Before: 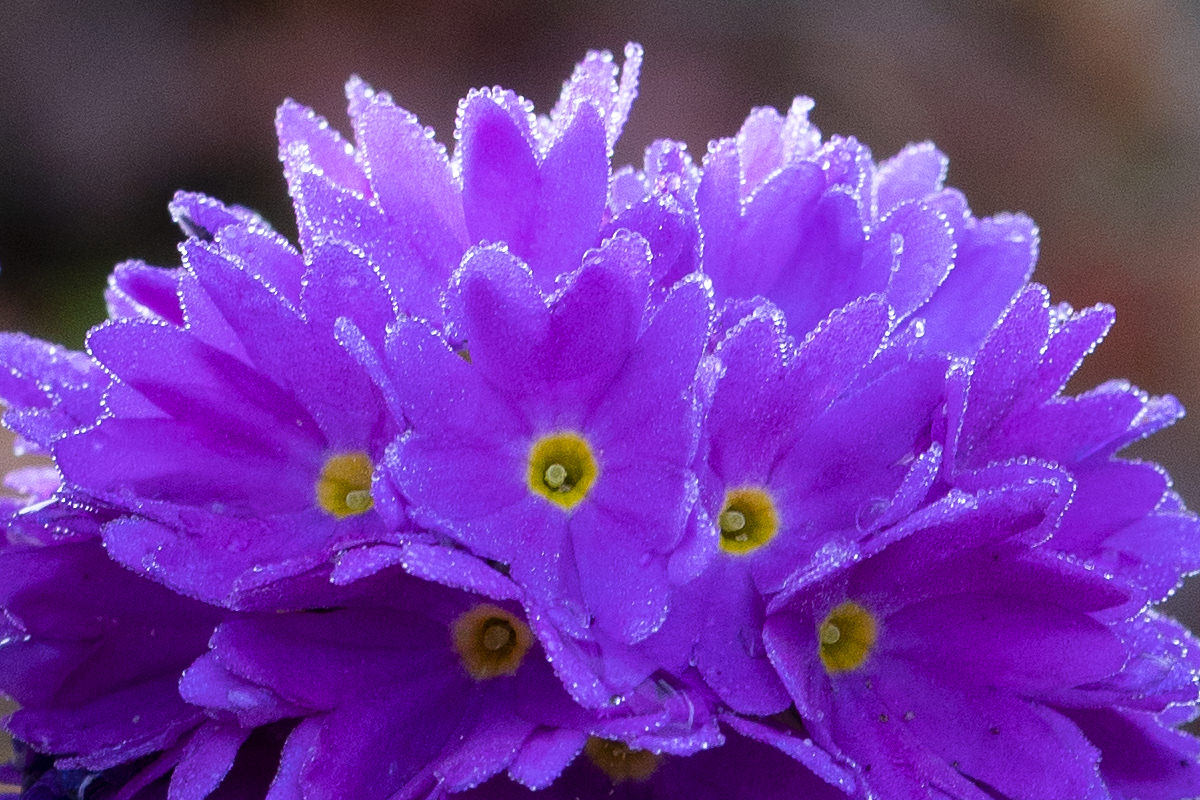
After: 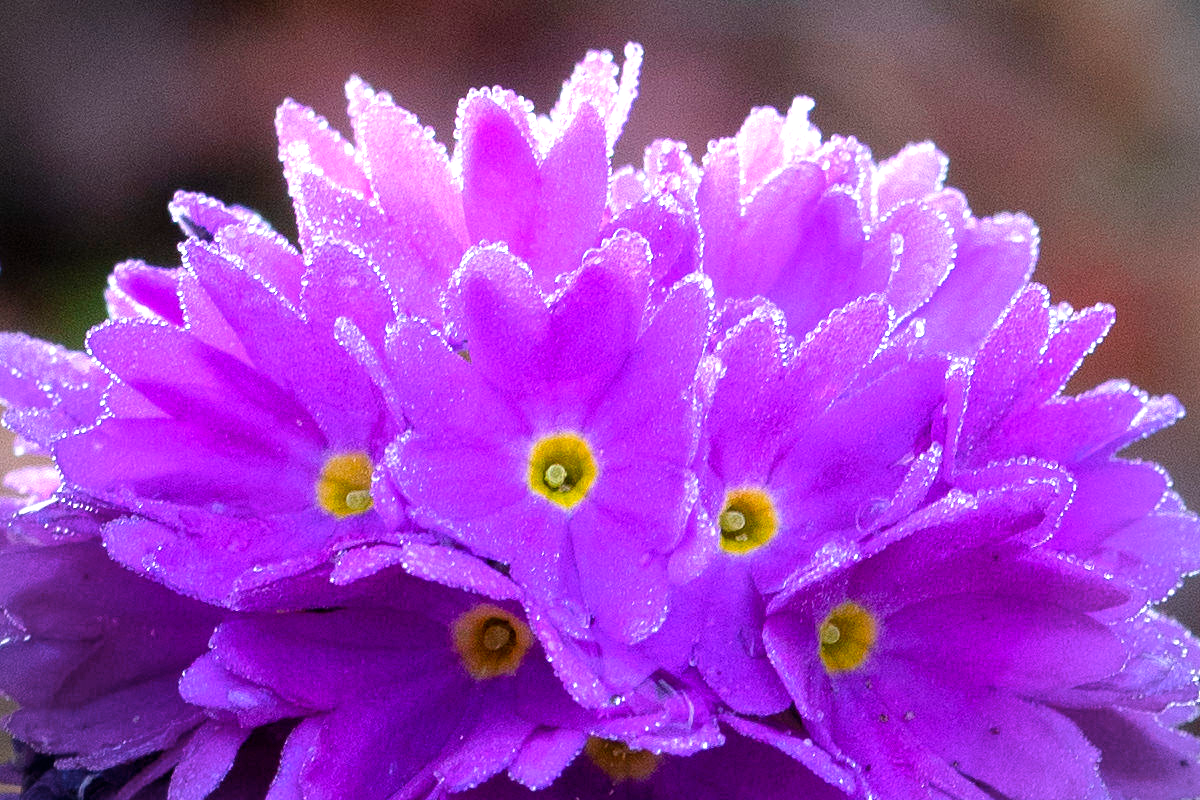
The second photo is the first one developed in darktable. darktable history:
tone equalizer: -8 EV -0.77 EV, -7 EV -0.73 EV, -6 EV -0.592 EV, -5 EV -0.374 EV, -3 EV 0.401 EV, -2 EV 0.6 EV, -1 EV 0.693 EV, +0 EV 0.772 EV, smoothing diameter 24.91%, edges refinement/feathering 5.57, preserve details guided filter
vignetting: fall-off radius 61.13%
